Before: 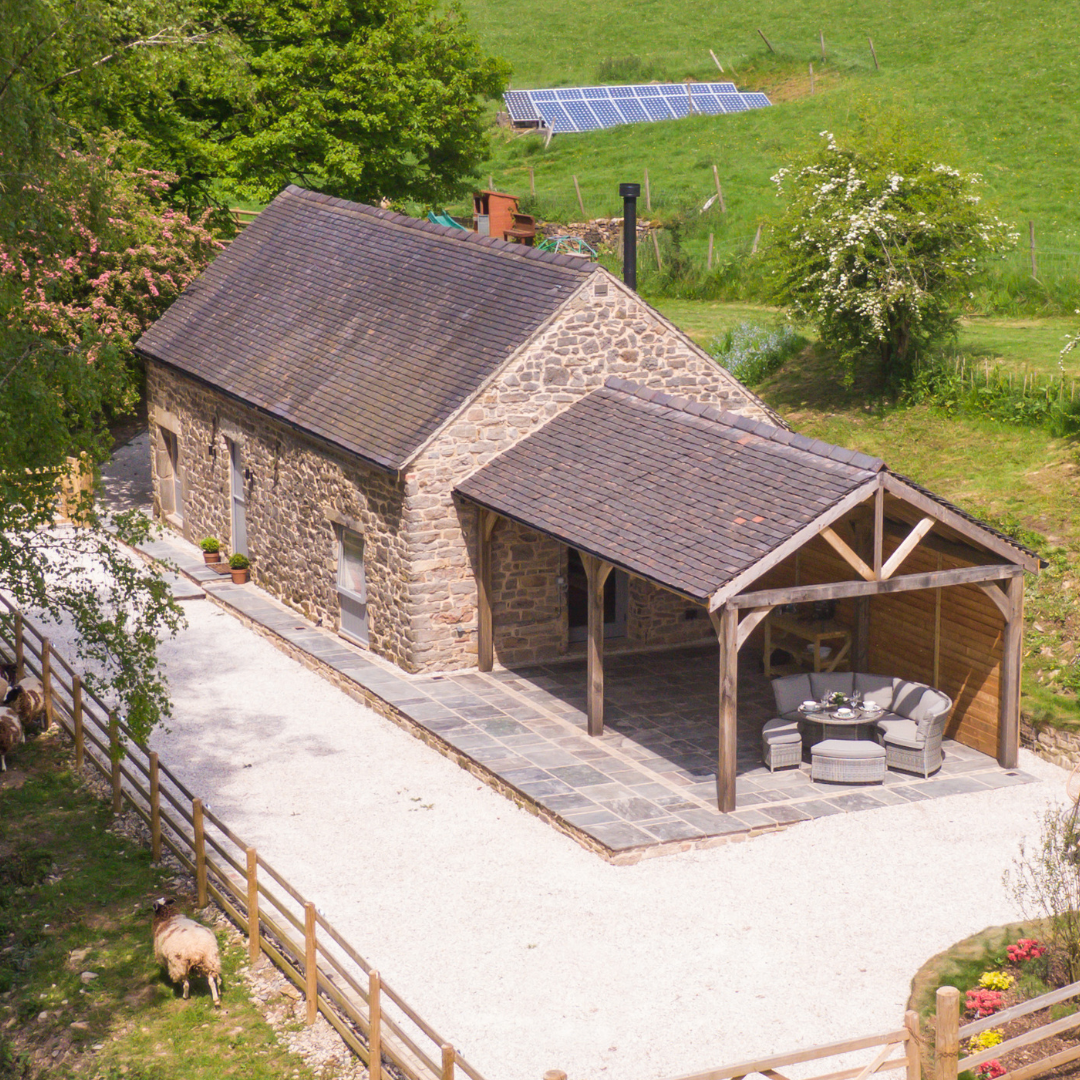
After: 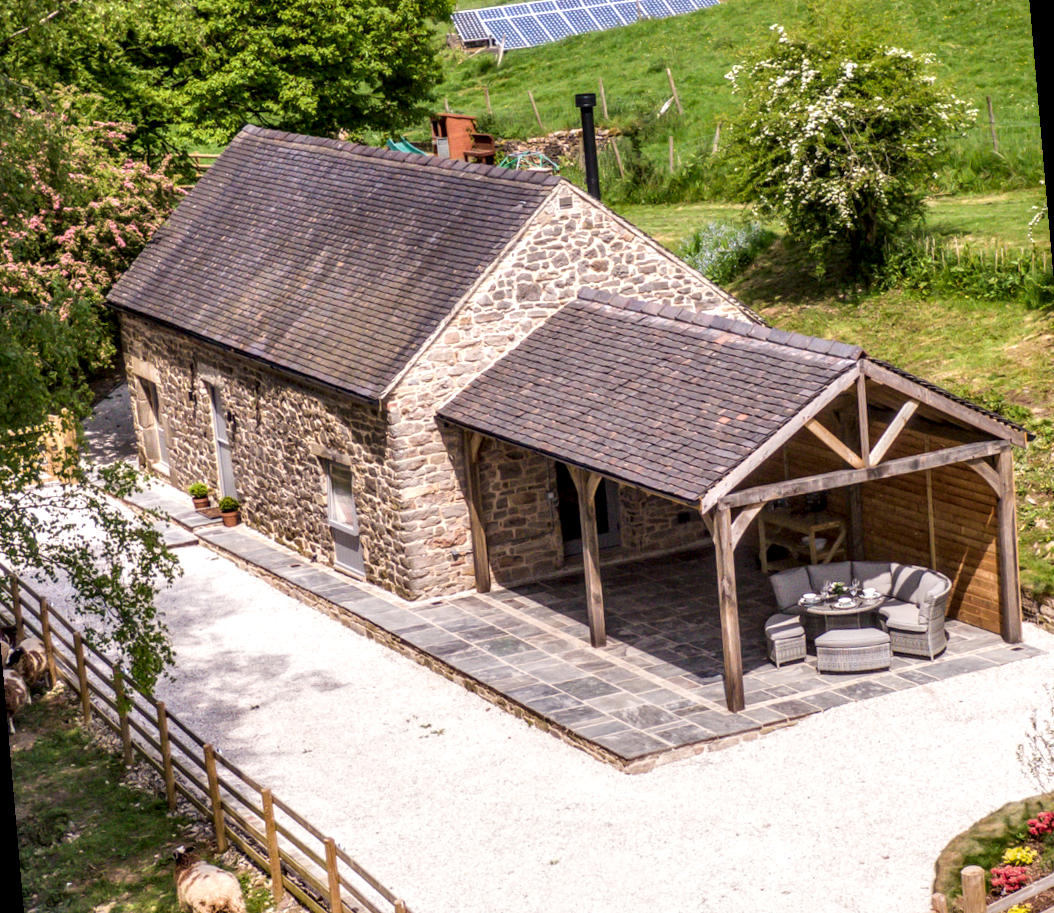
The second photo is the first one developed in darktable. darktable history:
local contrast: highlights 12%, shadows 38%, detail 183%, midtone range 0.471
rotate and perspective: rotation -5°, crop left 0.05, crop right 0.952, crop top 0.11, crop bottom 0.89
